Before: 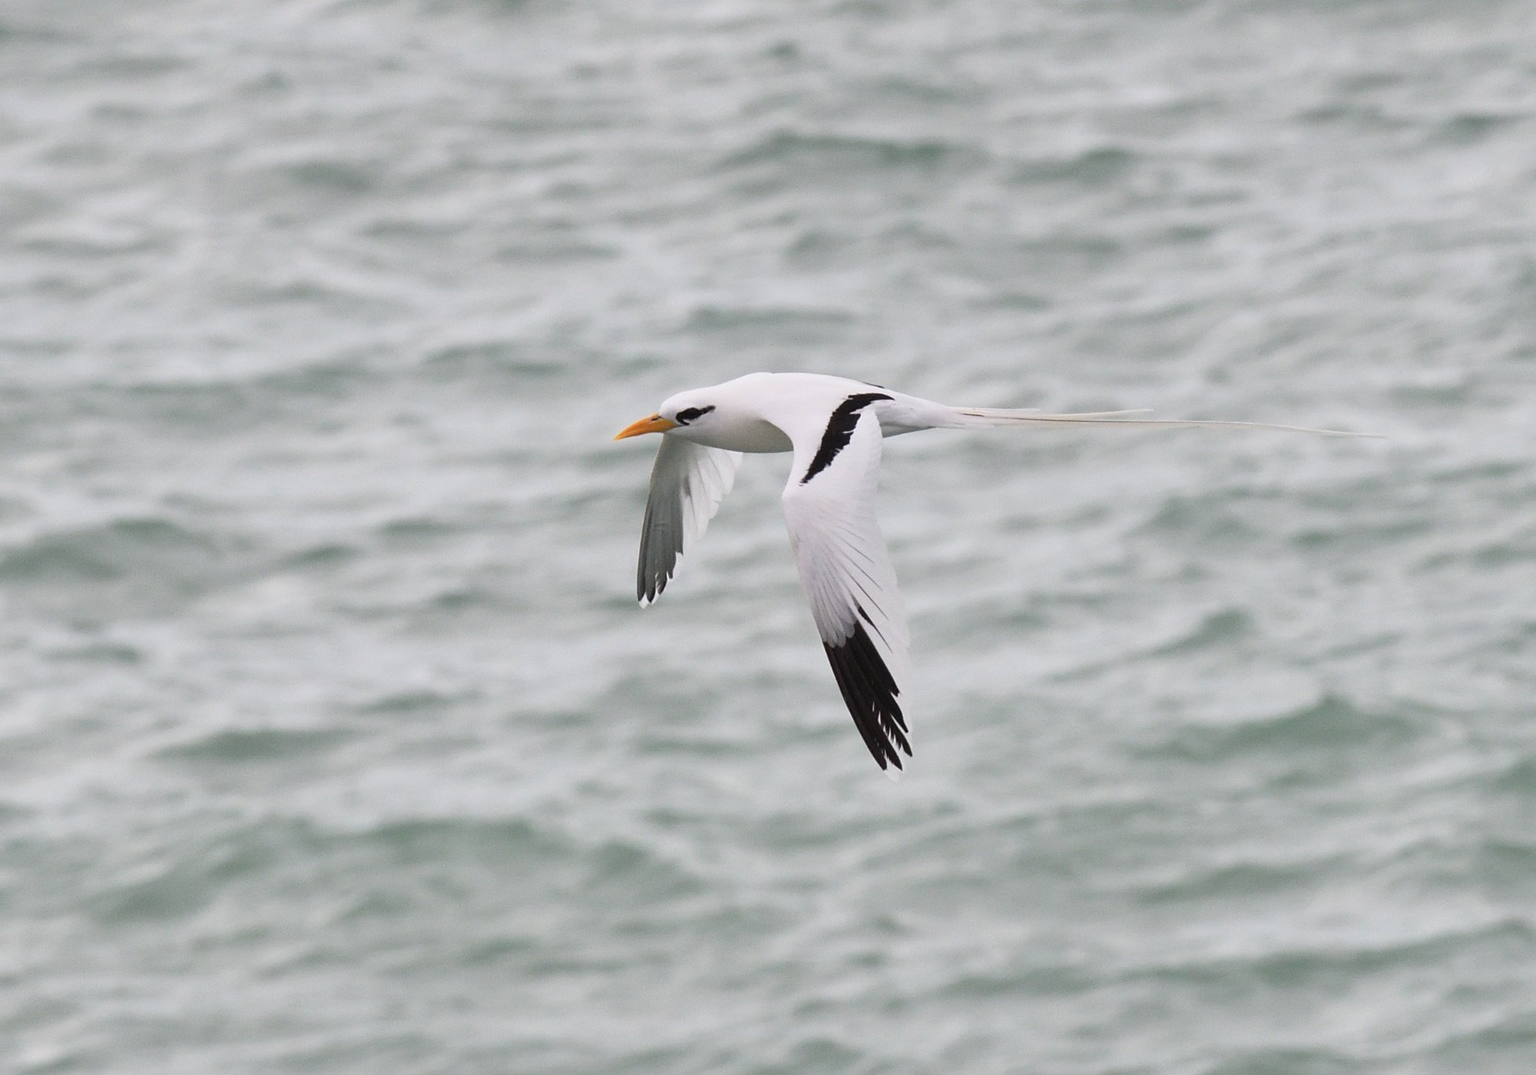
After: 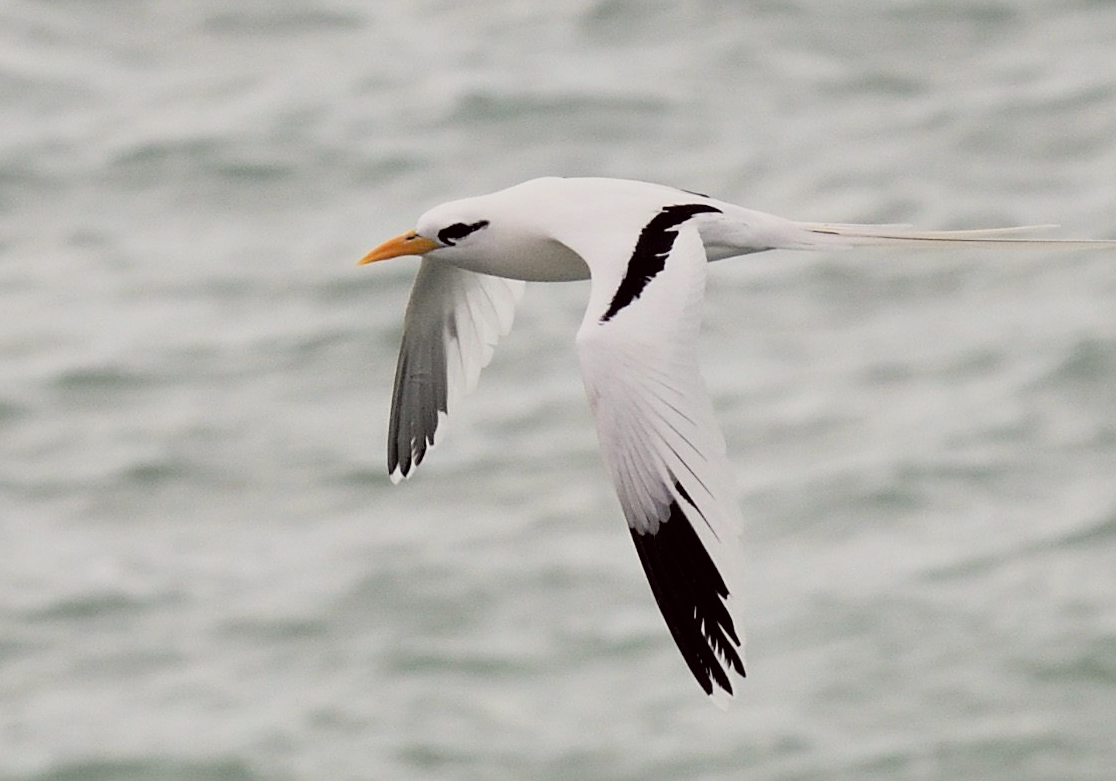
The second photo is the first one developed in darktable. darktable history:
filmic rgb: black relative exposure -7.92 EV, white relative exposure 4.13 EV, threshold 3 EV, hardness 4.02, latitude 51.22%, contrast 1.013, shadows ↔ highlights balance 5.35%, color science v5 (2021), contrast in shadows safe, contrast in highlights safe, enable highlight reconstruction true
exposure: black level correction 0.006, exposure -0.226 EV, compensate highlight preservation false
crop and rotate: left 22.13%, top 22.054%, right 22.026%, bottom 22.102%
shadows and highlights: radius 110.86, shadows 51.09, white point adjustment 9.16, highlights -4.17, highlights color adjustment 32.2%, soften with gaussian
color correction: highlights a* -0.95, highlights b* 4.5, shadows a* 3.55
sharpen: amount 0.2
